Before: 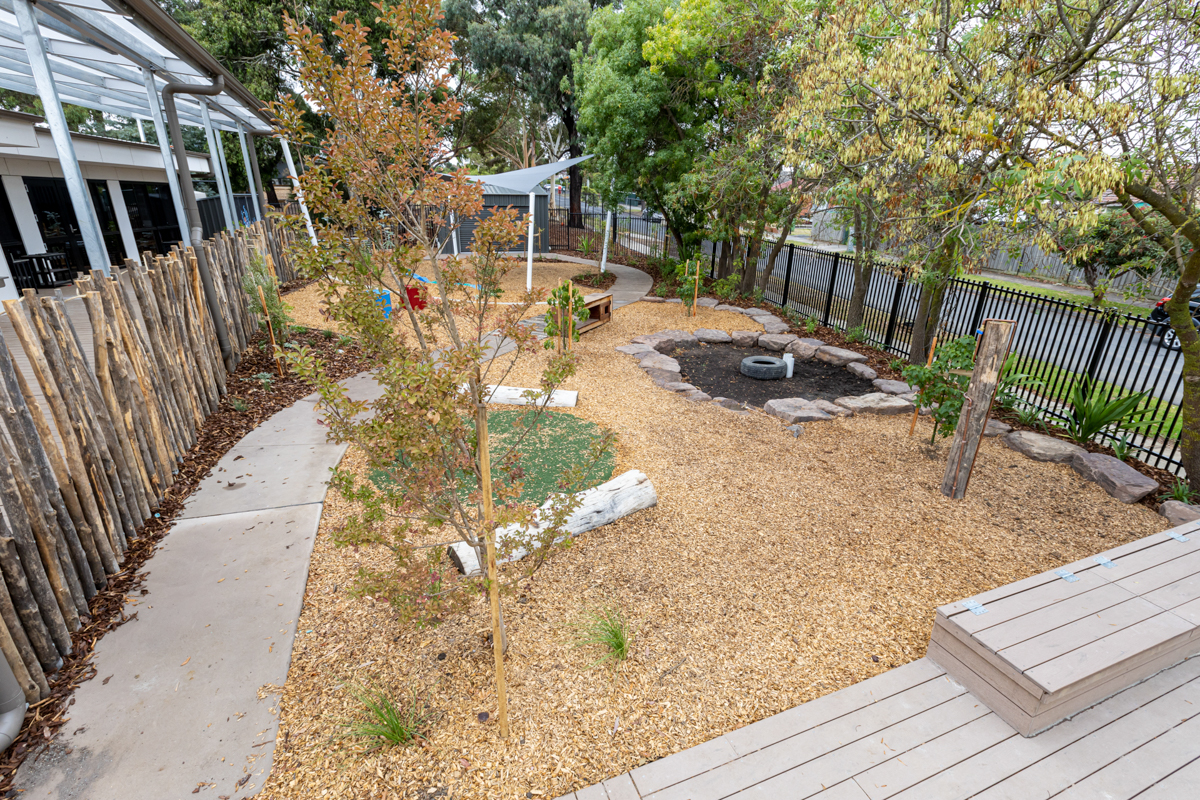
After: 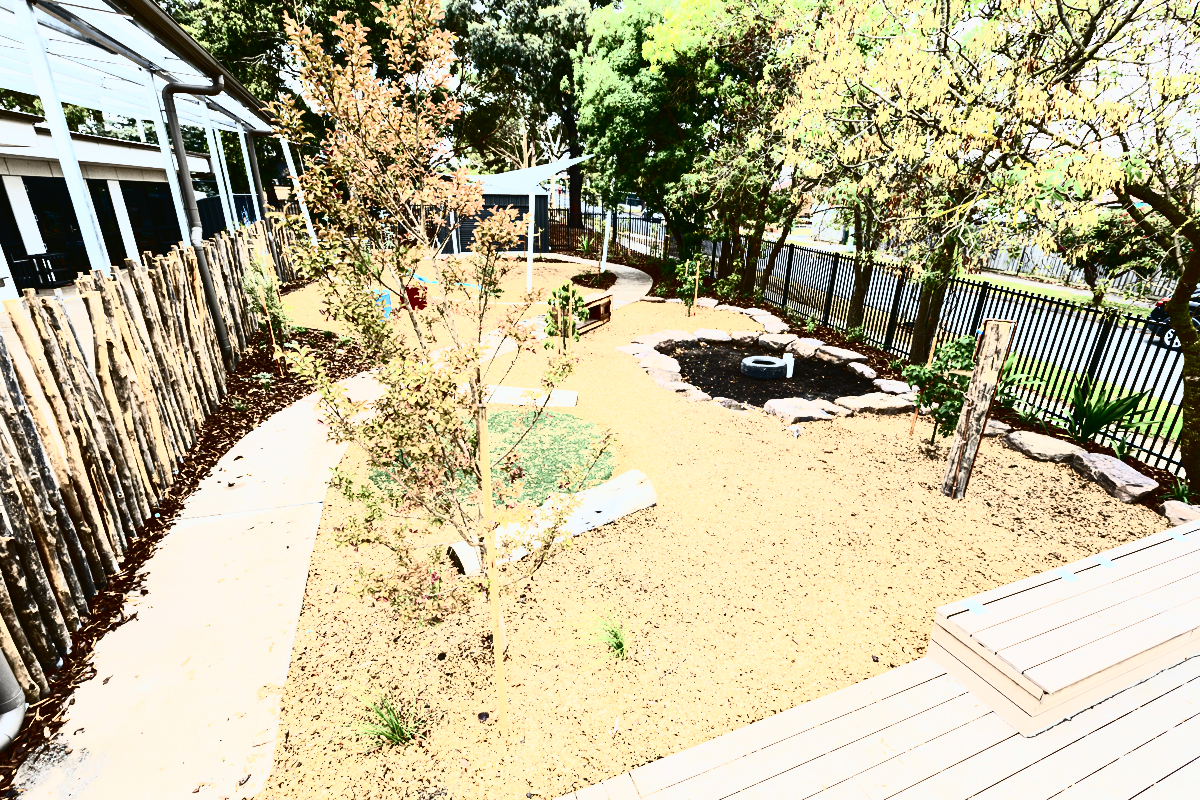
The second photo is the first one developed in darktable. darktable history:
contrast brightness saturation: contrast 0.923, brightness 0.203
tone curve: curves: ch0 [(0, 0.023) (0.087, 0.065) (0.184, 0.168) (0.45, 0.54) (0.57, 0.683) (0.706, 0.841) (0.877, 0.948) (1, 0.984)]; ch1 [(0, 0) (0.388, 0.369) (0.447, 0.447) (0.505, 0.5) (0.534, 0.535) (0.563, 0.563) (0.579, 0.59) (0.644, 0.663) (1, 1)]; ch2 [(0, 0) (0.301, 0.259) (0.385, 0.395) (0.492, 0.496) (0.518, 0.537) (0.583, 0.605) (0.673, 0.667) (1, 1)], color space Lab, independent channels, preserve colors none
